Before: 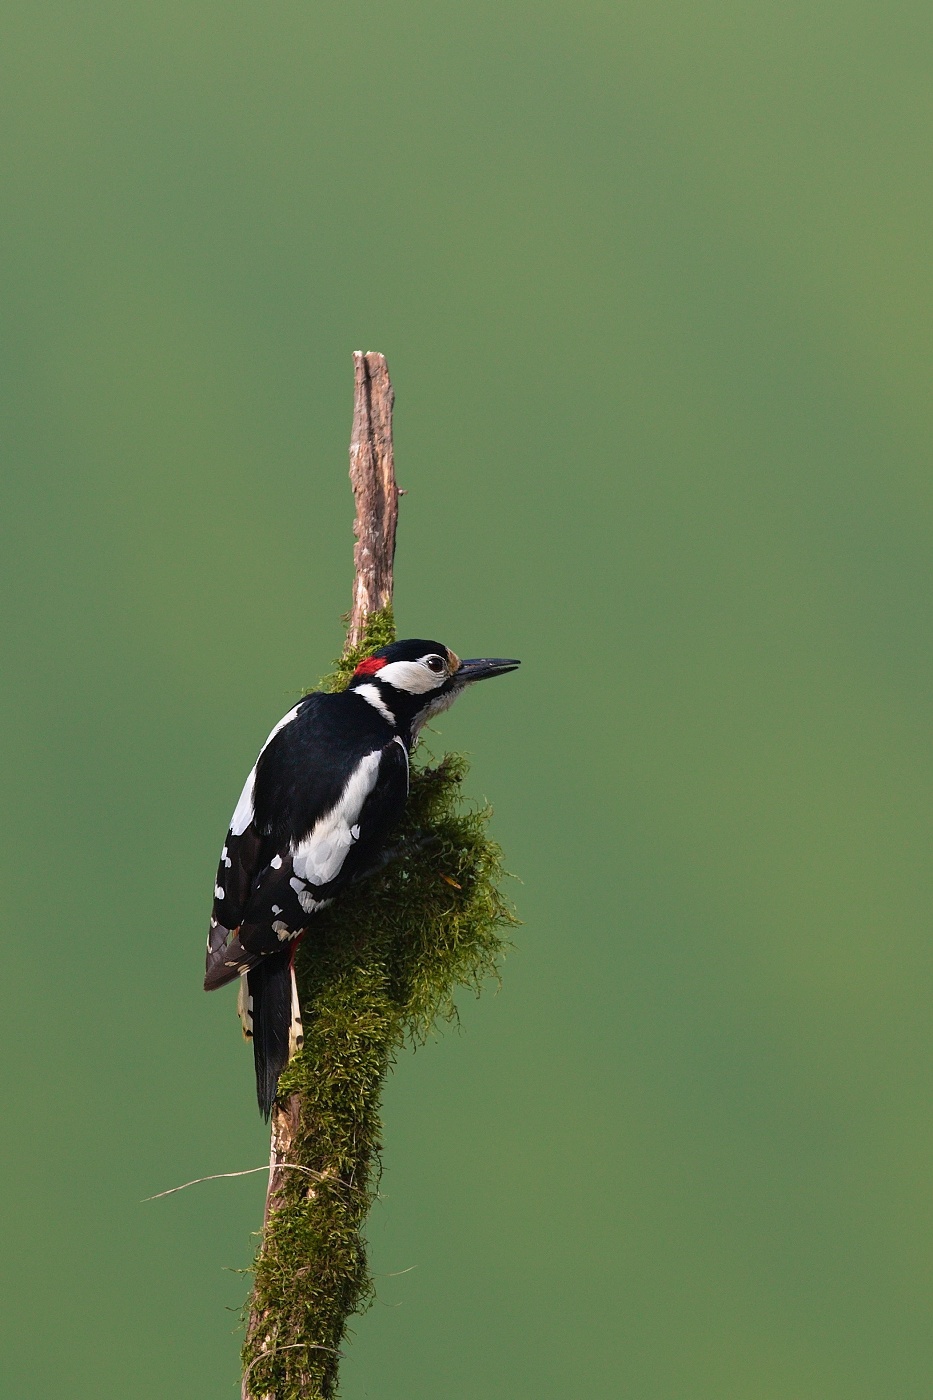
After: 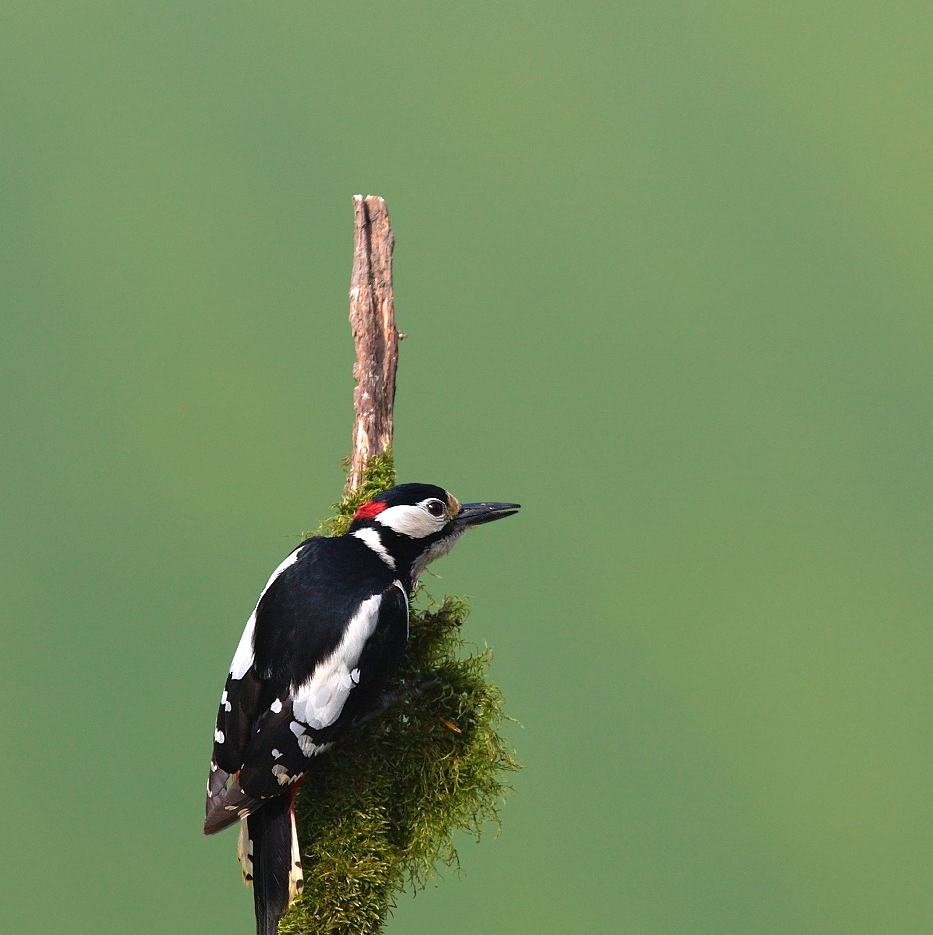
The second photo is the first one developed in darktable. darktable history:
crop: top 11.168%, bottom 22.017%
exposure: exposure 0.375 EV, compensate highlight preservation false
